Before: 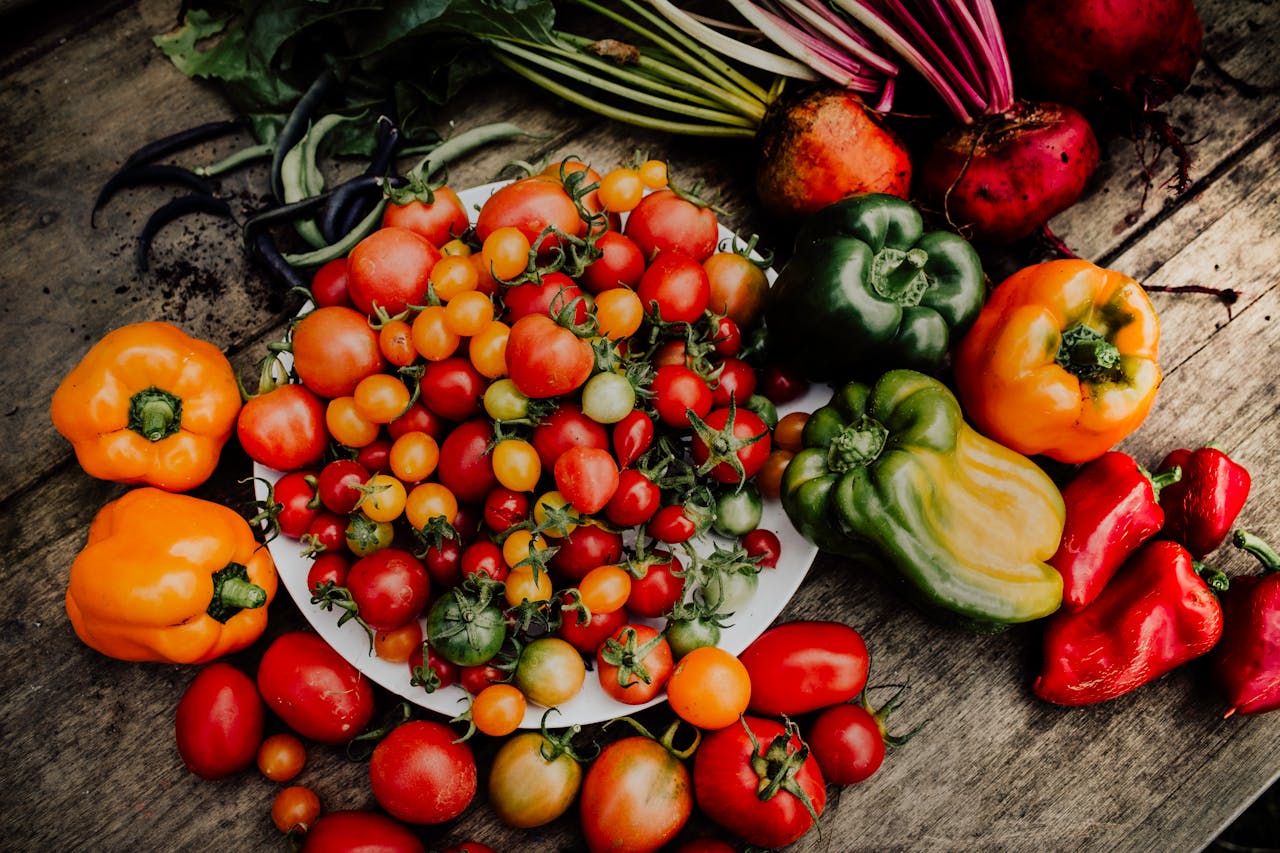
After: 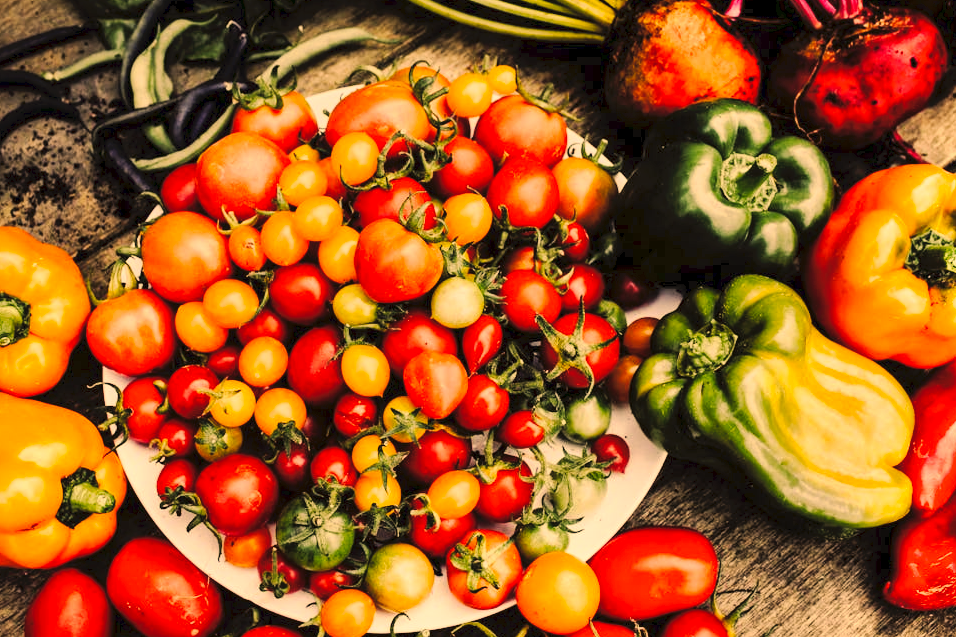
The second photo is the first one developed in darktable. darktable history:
tone curve: curves: ch0 [(0, 0) (0.003, 0.031) (0.011, 0.041) (0.025, 0.054) (0.044, 0.06) (0.069, 0.083) (0.1, 0.108) (0.136, 0.135) (0.177, 0.179) (0.224, 0.231) (0.277, 0.294) (0.335, 0.378) (0.399, 0.463) (0.468, 0.552) (0.543, 0.627) (0.623, 0.694) (0.709, 0.776) (0.801, 0.849) (0.898, 0.905) (1, 1)], preserve colors none
crop and rotate: left 11.831%, top 11.346%, right 13.429%, bottom 13.899%
global tonemap: drago (1, 100), detail 1
color correction: highlights a* 15, highlights b* 31.55
